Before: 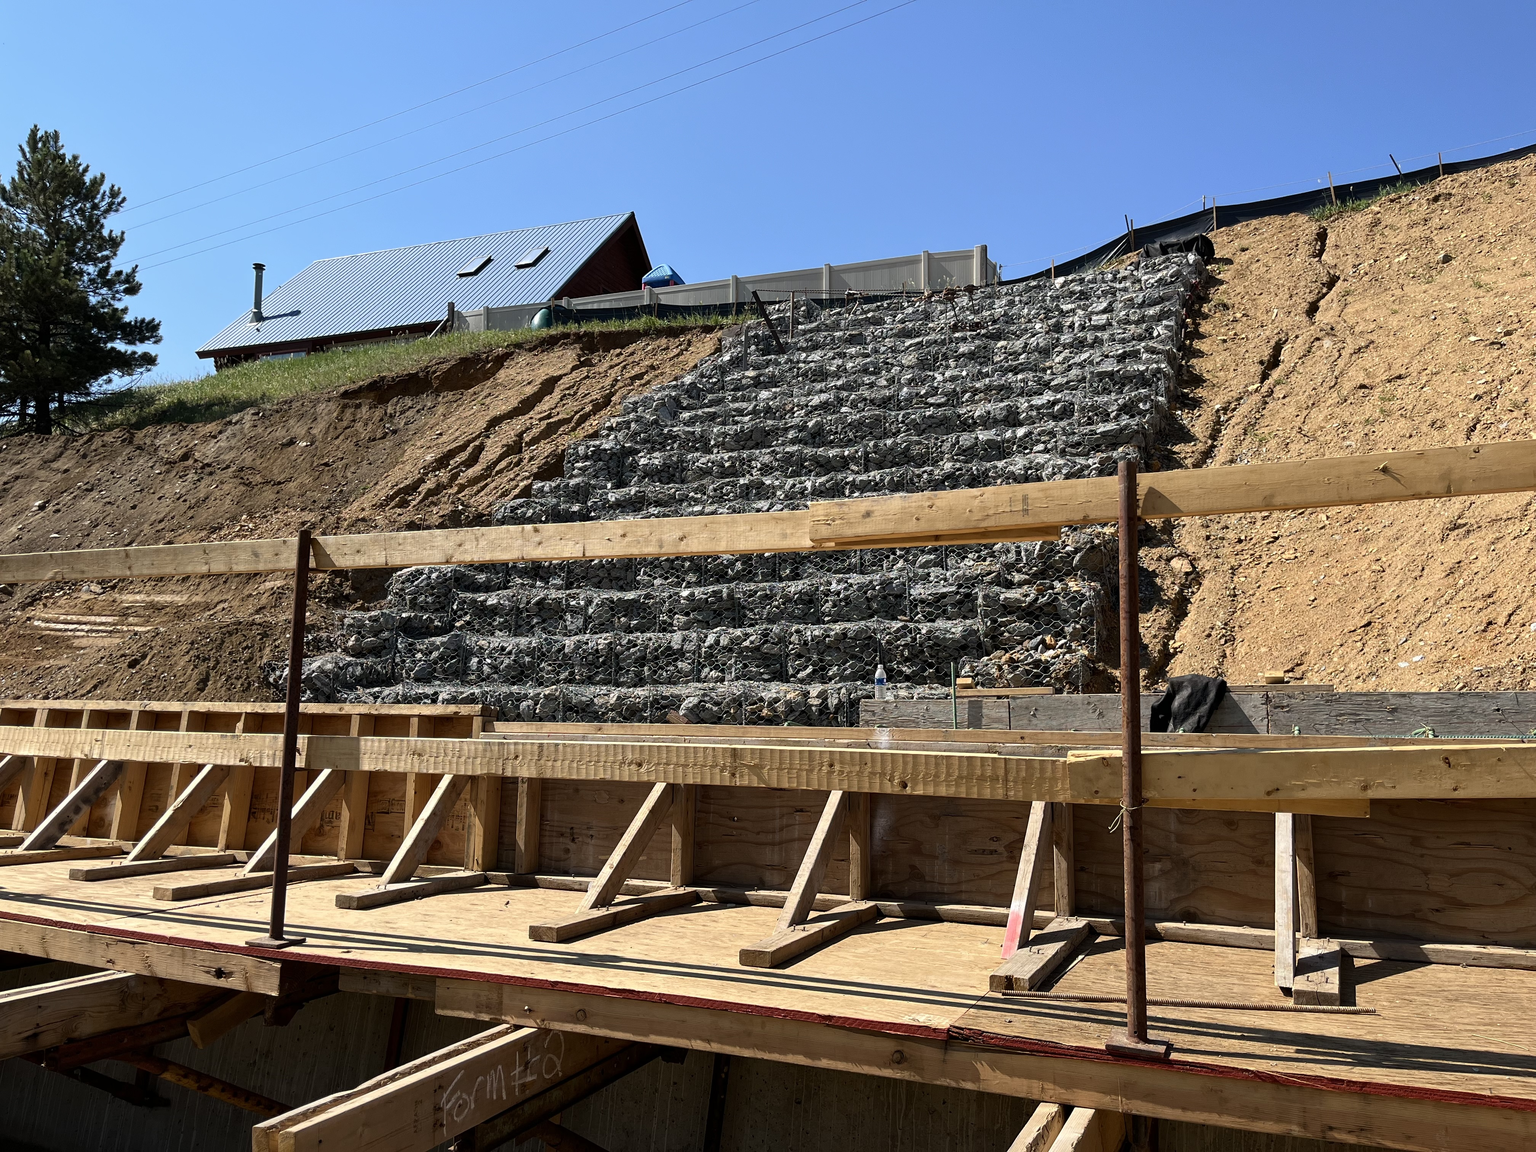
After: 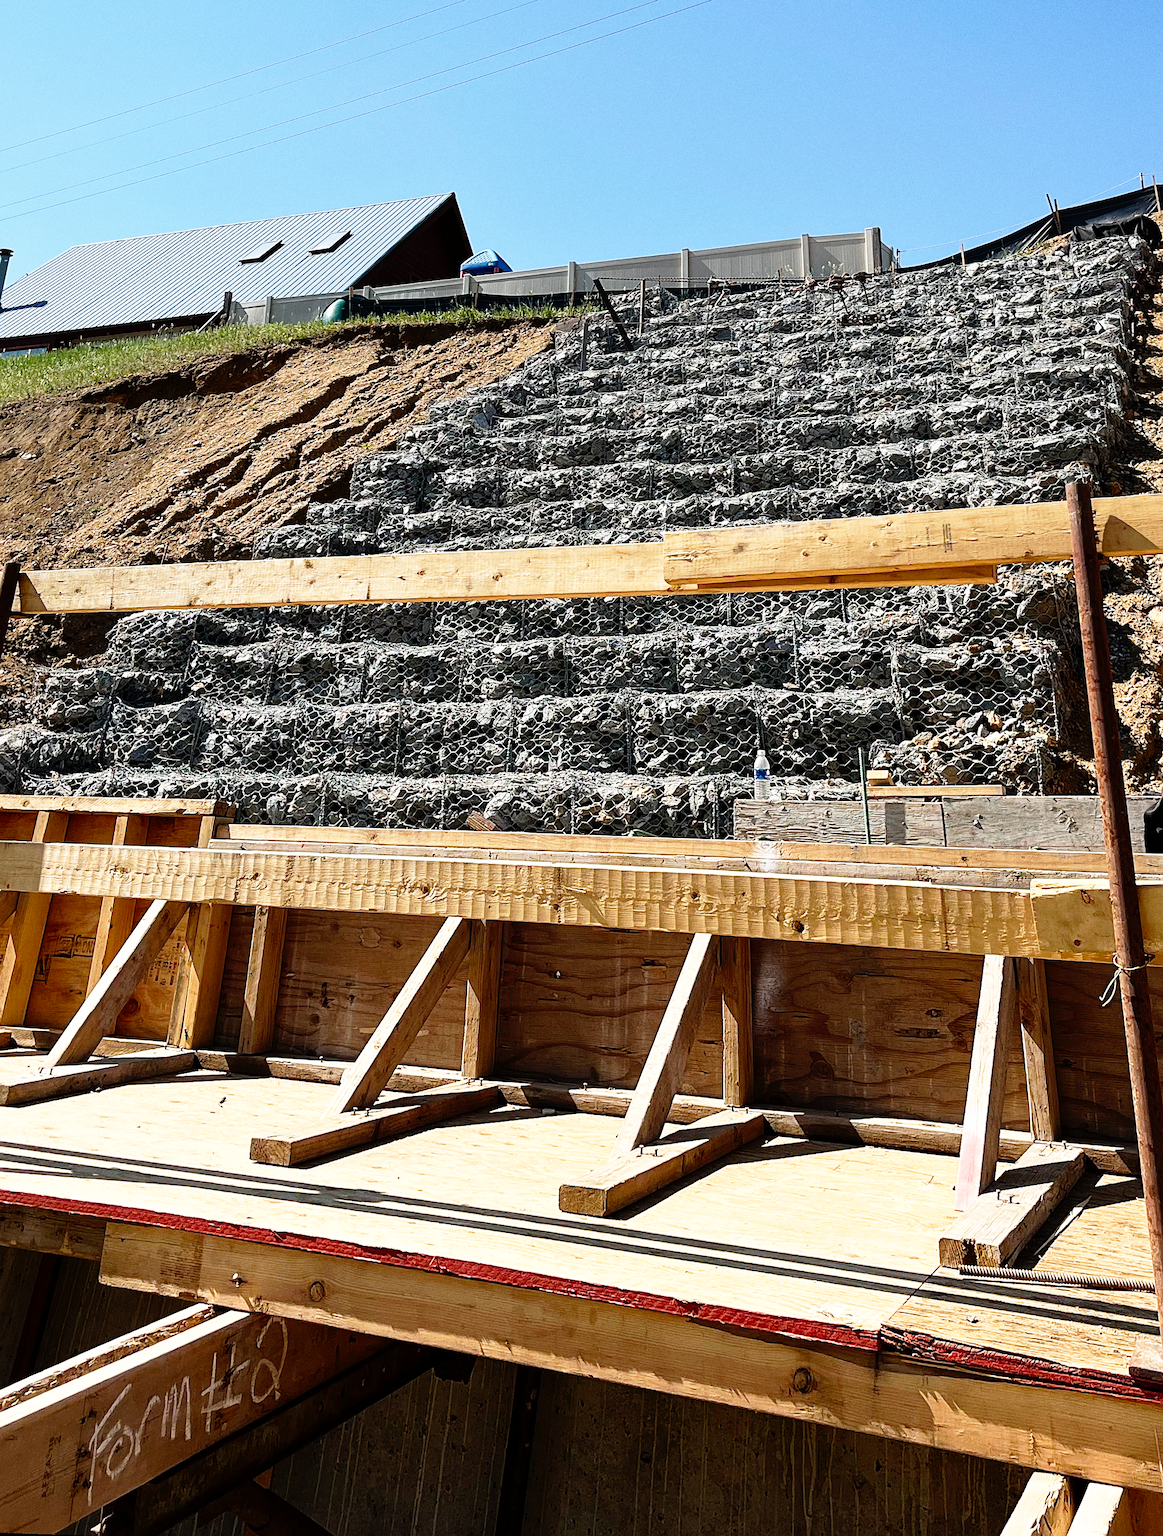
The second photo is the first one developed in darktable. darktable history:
crop and rotate: left 12.673%, right 20.66%
grain: coarseness 0.09 ISO
rotate and perspective: rotation 0.72°, lens shift (vertical) -0.352, lens shift (horizontal) -0.051, crop left 0.152, crop right 0.859, crop top 0.019, crop bottom 0.964
graduated density: on, module defaults
tone equalizer: on, module defaults
sharpen: on, module defaults
base curve: curves: ch0 [(0, 0) (0.012, 0.01) (0.073, 0.168) (0.31, 0.711) (0.645, 0.957) (1, 1)], preserve colors none
